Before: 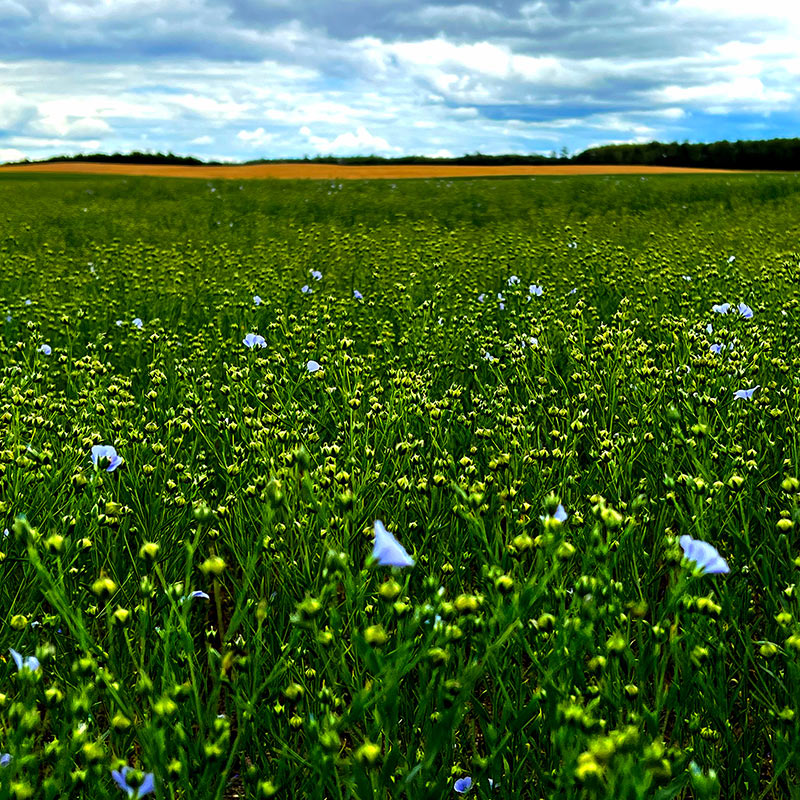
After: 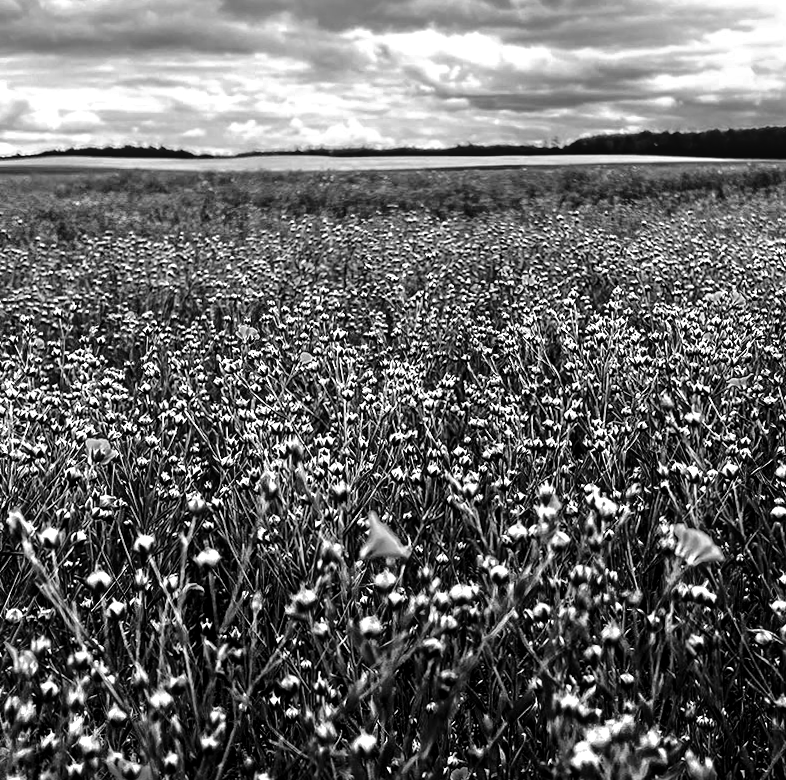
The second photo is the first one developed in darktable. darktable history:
local contrast: on, module defaults
crop: left 0.434%, top 0.485%, right 0.244%, bottom 0.386%
fill light: exposure -2 EV, width 8.6
monochrome: a 16.06, b 15.48, size 1
color correction: highlights a* -0.95, highlights b* 4.5, shadows a* 3.55
color zones: curves: ch0 [(0.25, 0.667) (0.758, 0.368)]; ch1 [(0.215, 0.245) (0.761, 0.373)]; ch2 [(0.247, 0.554) (0.761, 0.436)]
rotate and perspective: rotation -0.45°, automatic cropping original format, crop left 0.008, crop right 0.992, crop top 0.012, crop bottom 0.988
